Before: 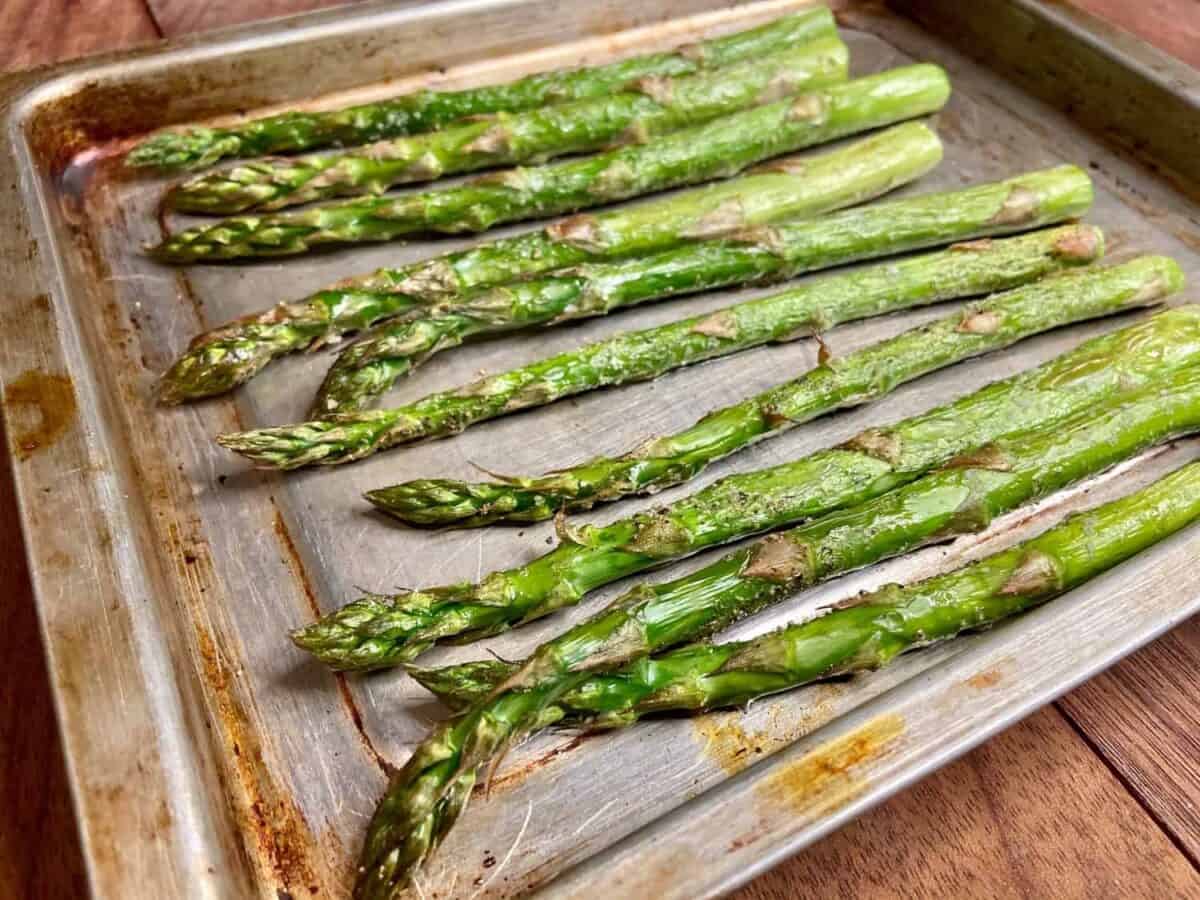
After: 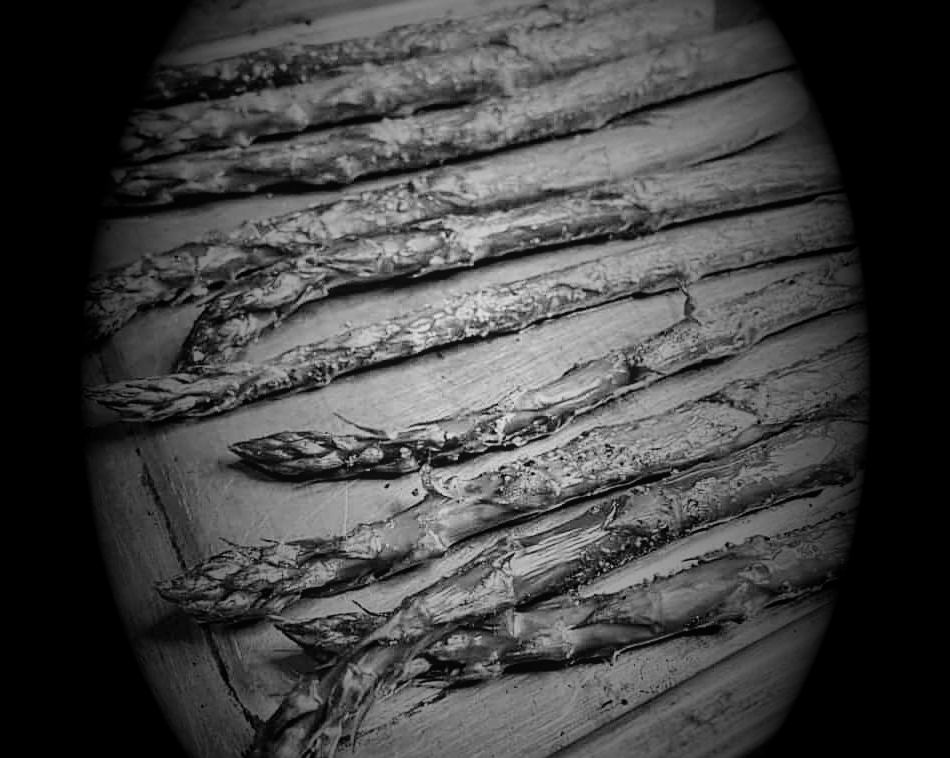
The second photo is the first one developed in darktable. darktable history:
local contrast: detail 110%
filmic rgb: black relative exposure -5 EV, hardness 2.88, contrast 1.4, highlights saturation mix -30%
color balance rgb: shadows lift › chroma 3%, shadows lift › hue 280.8°, power › hue 330°, highlights gain › chroma 3%, highlights gain › hue 75.6°, global offset › luminance 1.5%, perceptual saturation grading › global saturation 20%, perceptual saturation grading › highlights -25%, perceptual saturation grading › shadows 50%, global vibrance 30%
crop: left 11.225%, top 5.381%, right 9.565%, bottom 10.314%
sharpen: on, module defaults
monochrome: a -74.22, b 78.2
vignetting: fall-off start 15.9%, fall-off radius 100%, brightness -1, saturation 0.5, width/height ratio 0.719
